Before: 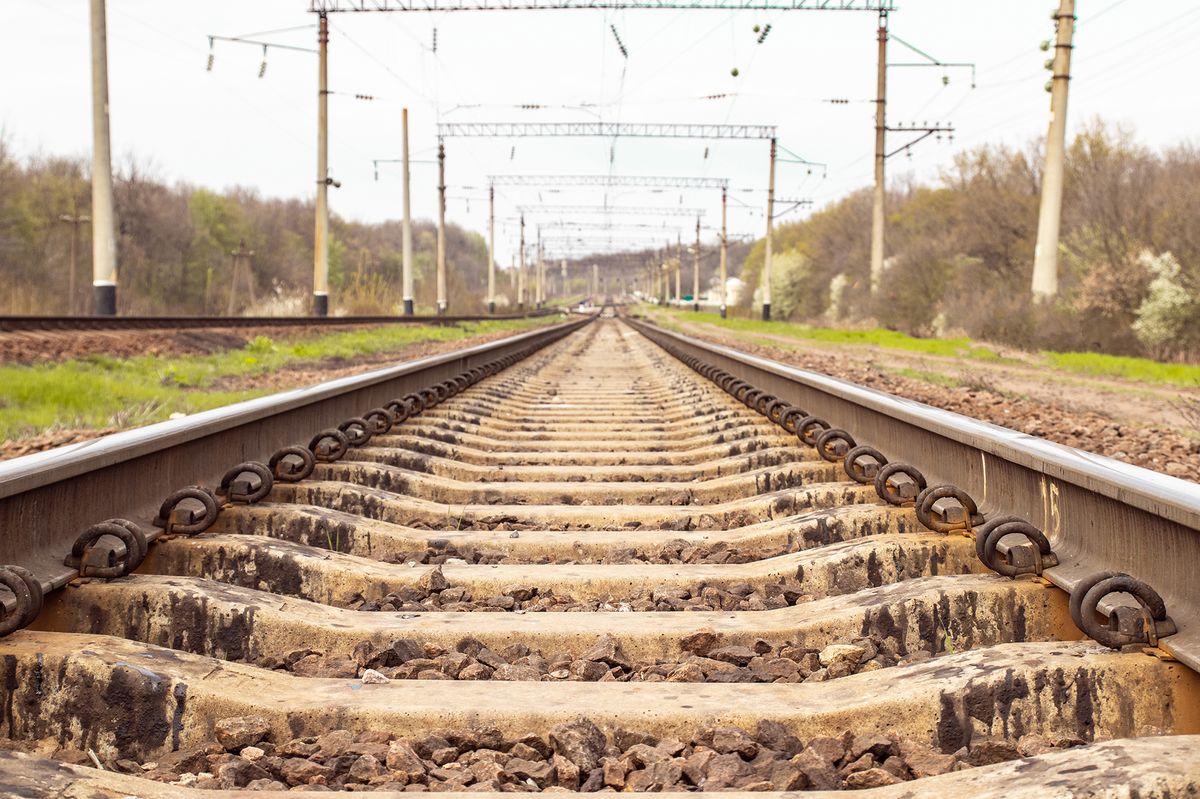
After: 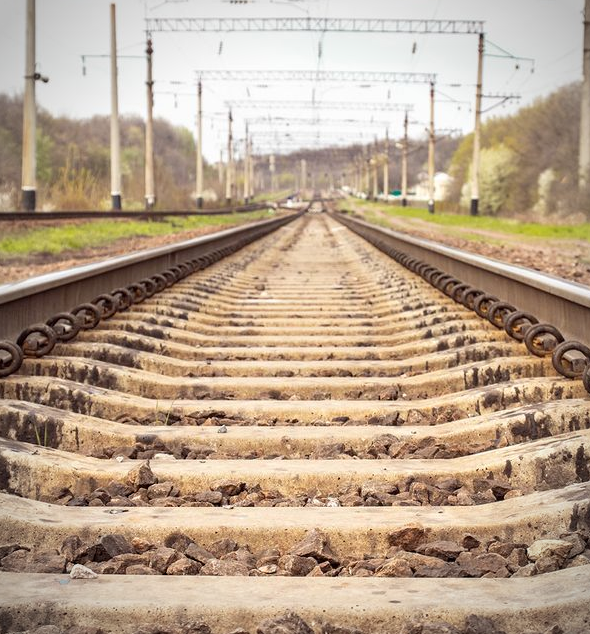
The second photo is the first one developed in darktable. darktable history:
vignetting: on, module defaults
exposure: black level correction 0.001, exposure 0.015 EV, compensate exposure bias true, compensate highlight preservation false
crop and rotate: angle 0.016°, left 24.401%, top 13.157%, right 26.396%, bottom 7.454%
